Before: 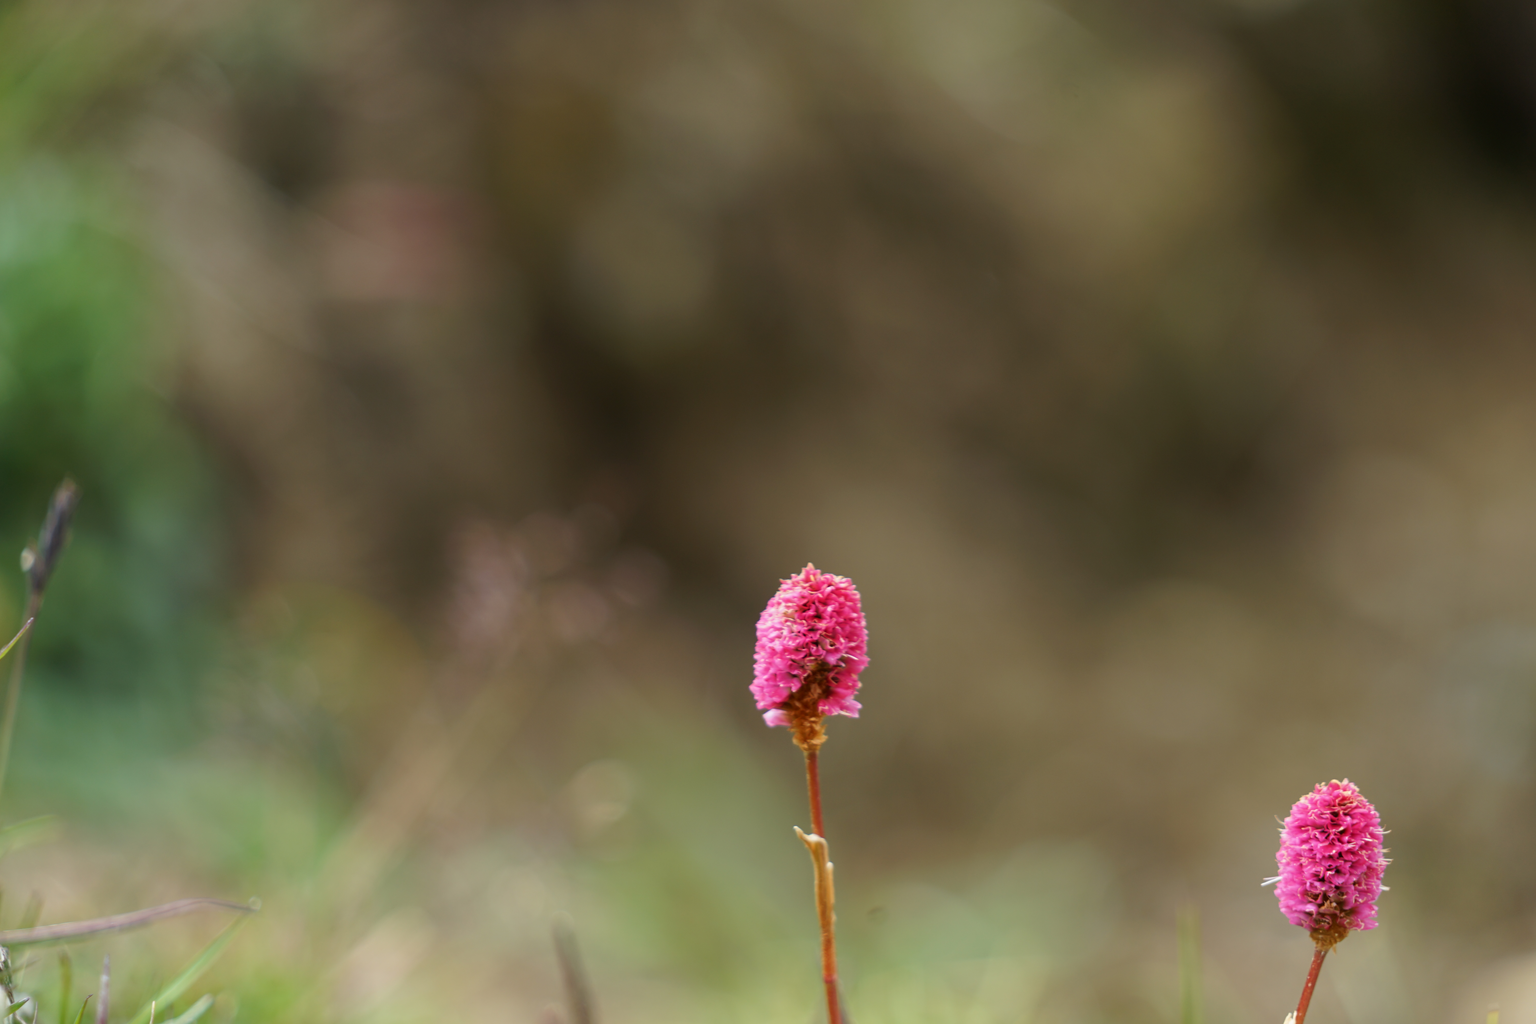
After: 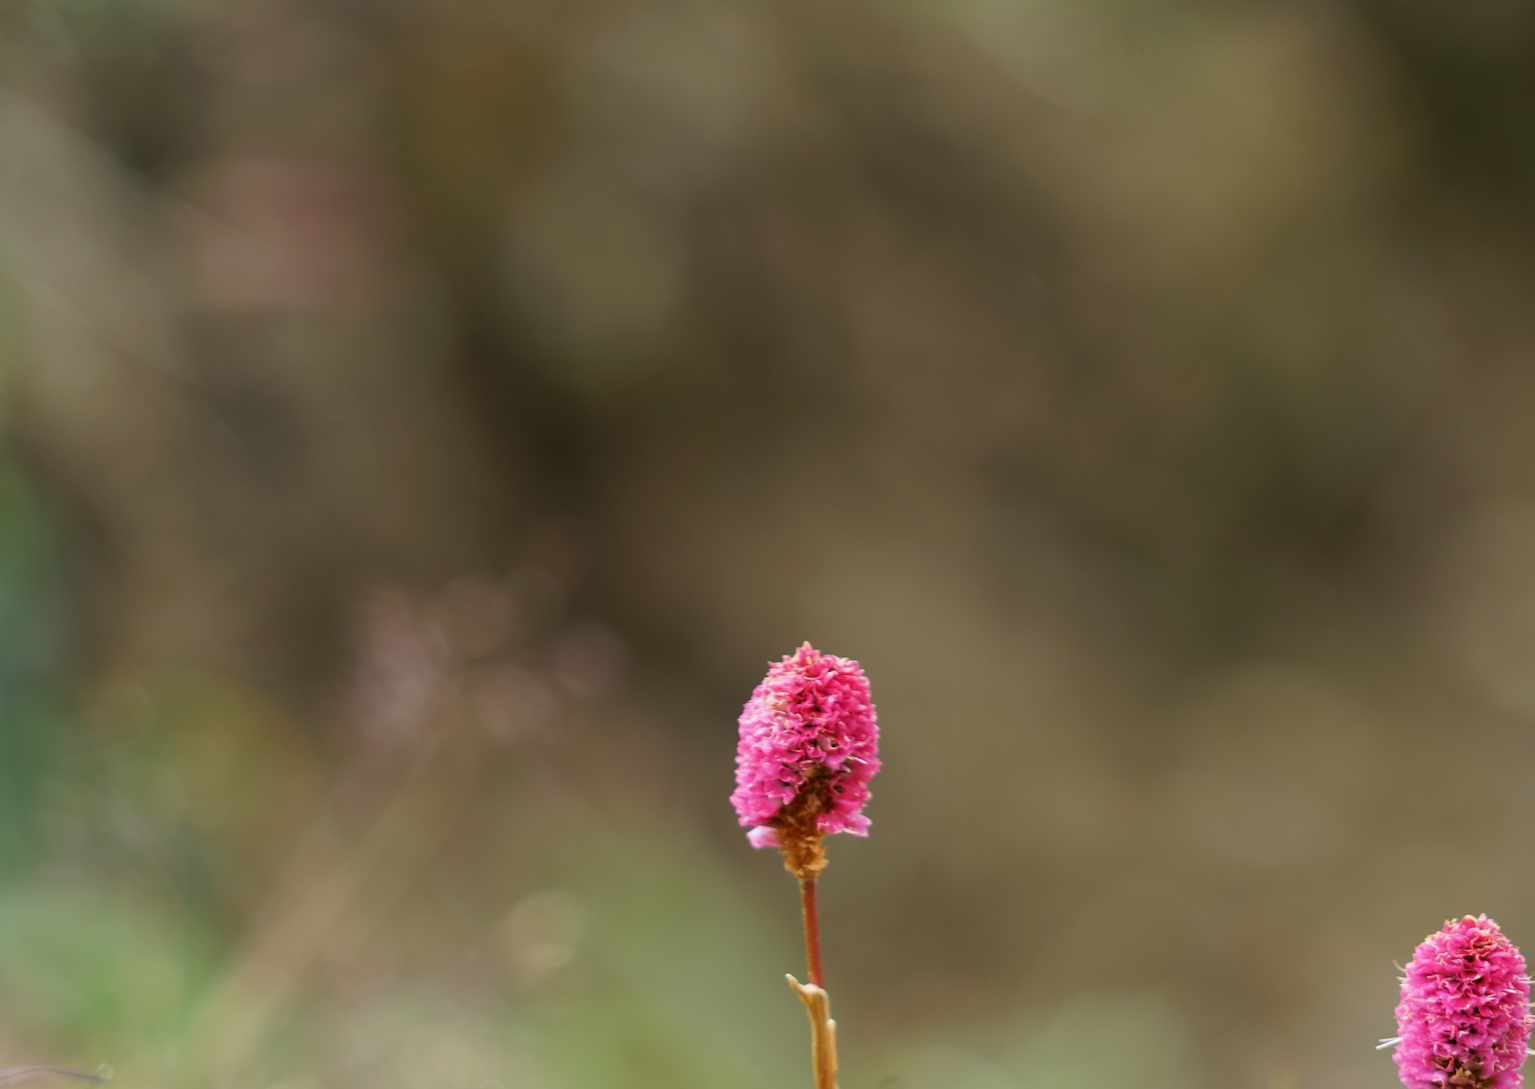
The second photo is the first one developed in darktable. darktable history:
shadows and highlights: shadows 37.7, highlights -28.01, soften with gaussian
crop: left 11.199%, top 5.403%, right 9.603%, bottom 10.329%
